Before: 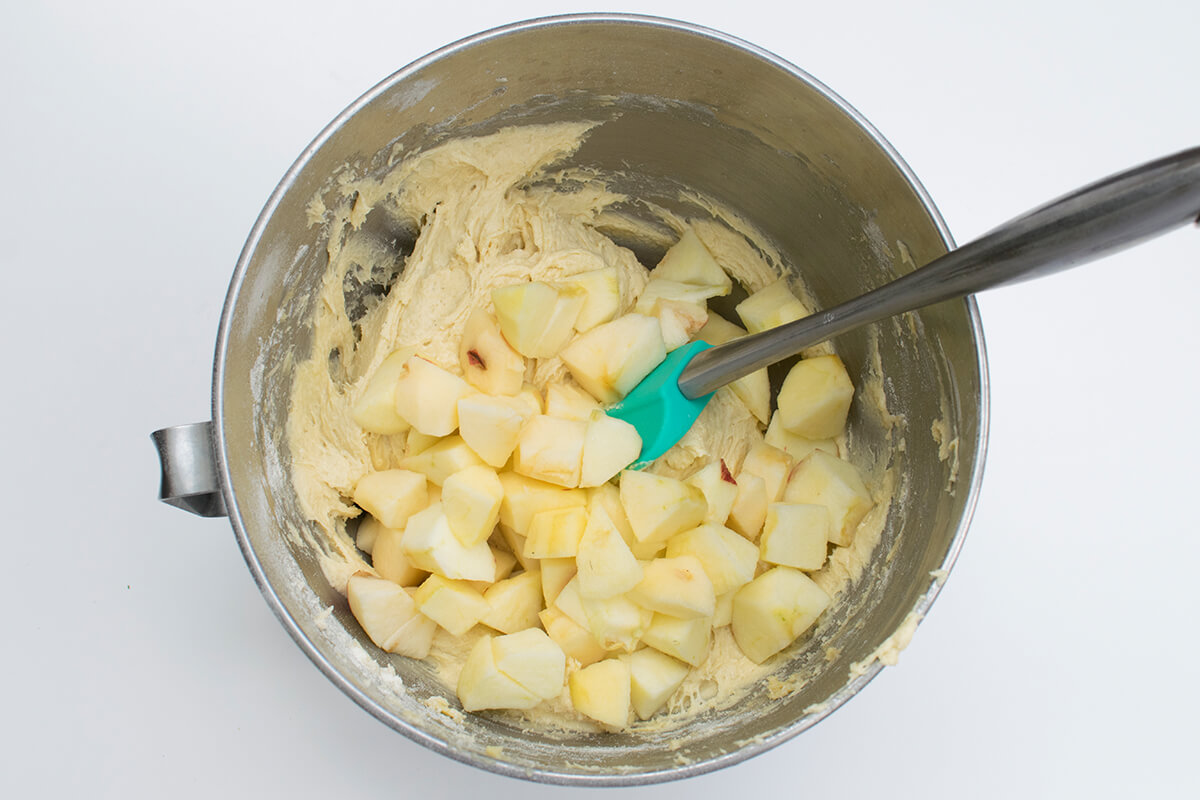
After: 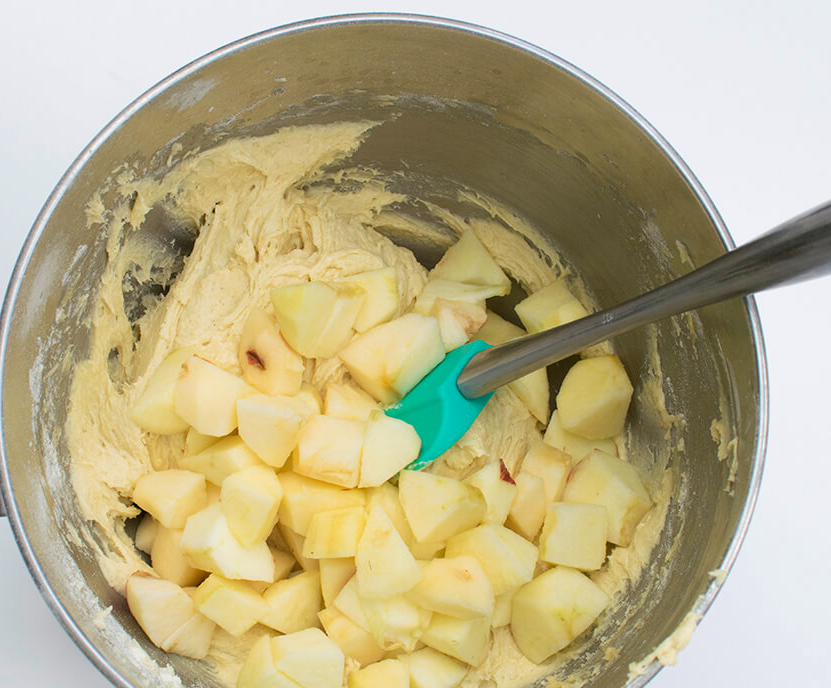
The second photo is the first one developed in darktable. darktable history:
crop: left 18.479%, right 12.2%, bottom 13.971%
velvia: on, module defaults
